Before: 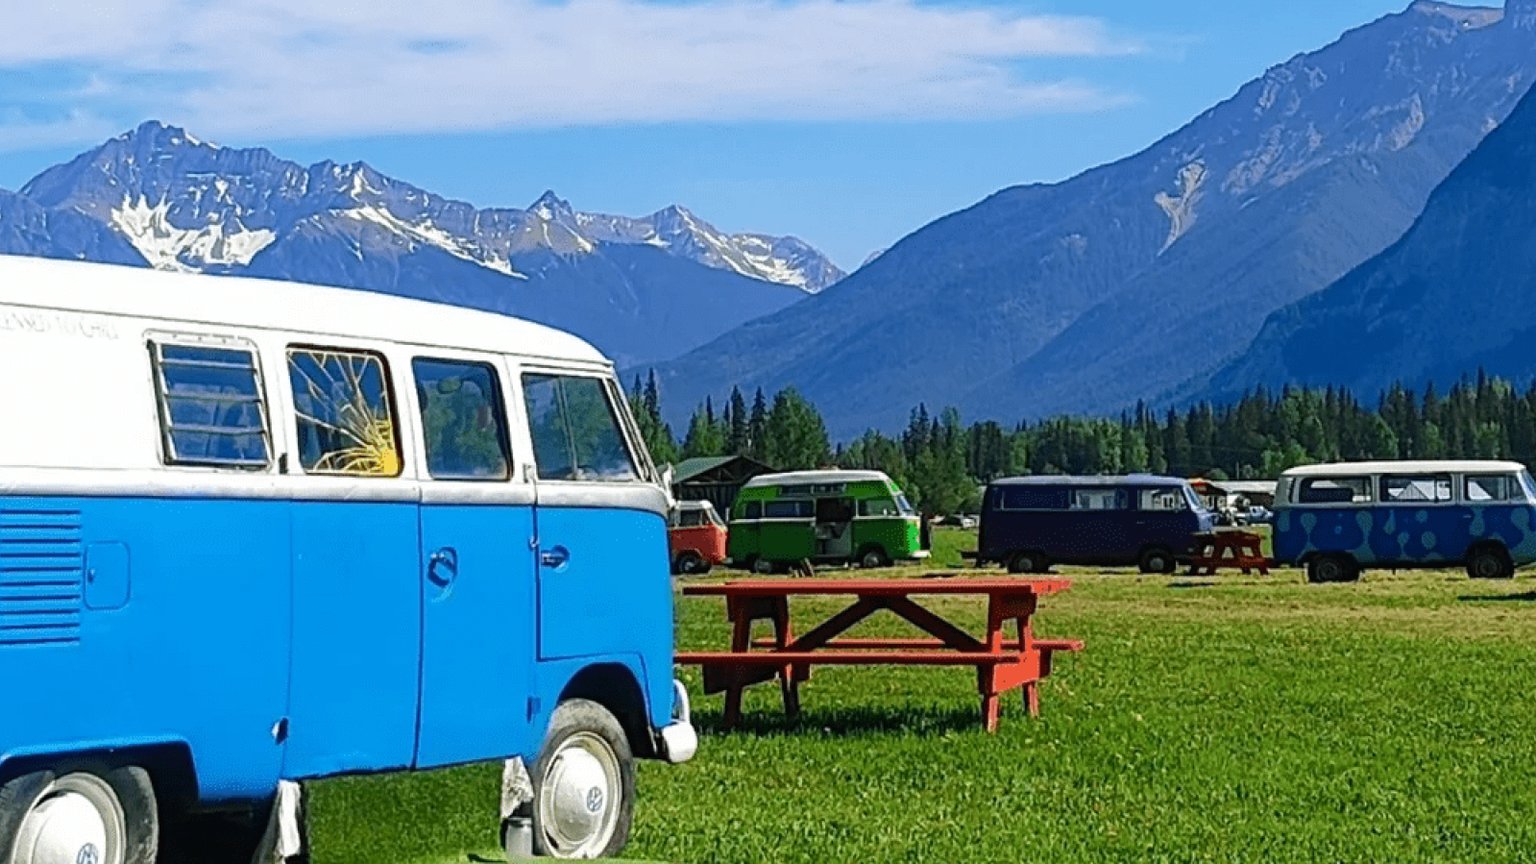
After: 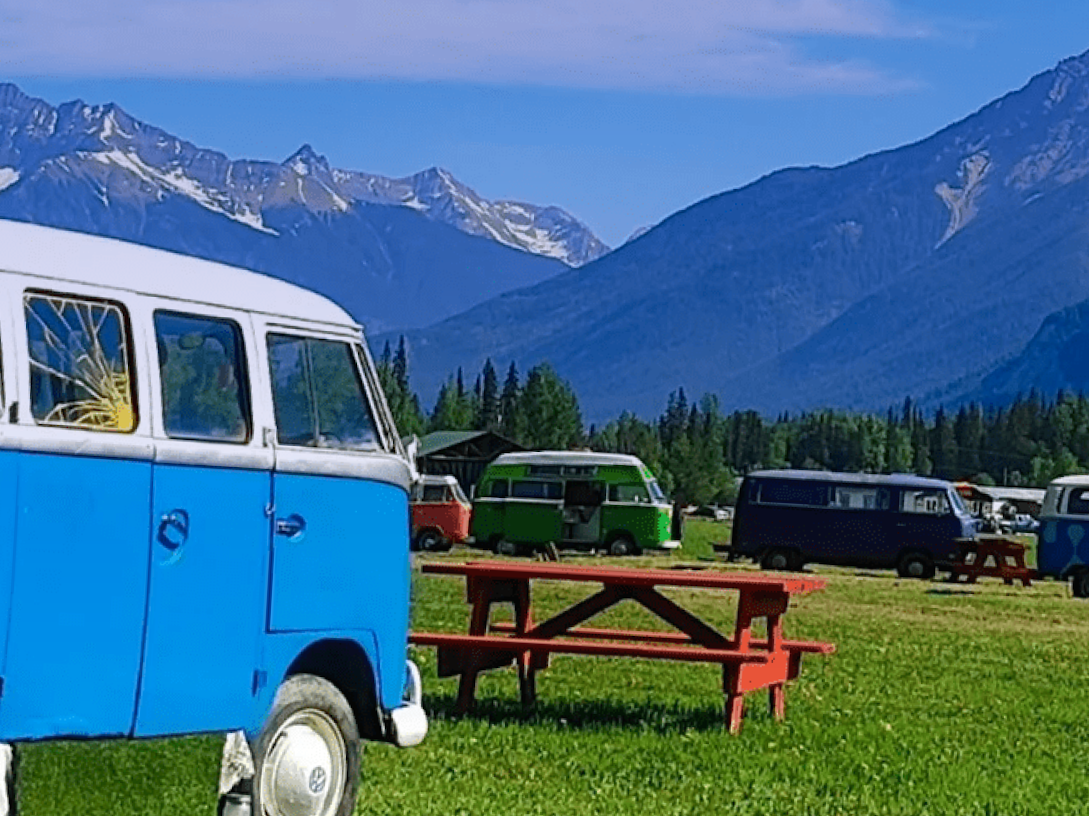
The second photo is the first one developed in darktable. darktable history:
crop and rotate: angle -3.27°, left 14.277%, top 0.028%, right 10.766%, bottom 0.028%
graduated density: hue 238.83°, saturation 50%
